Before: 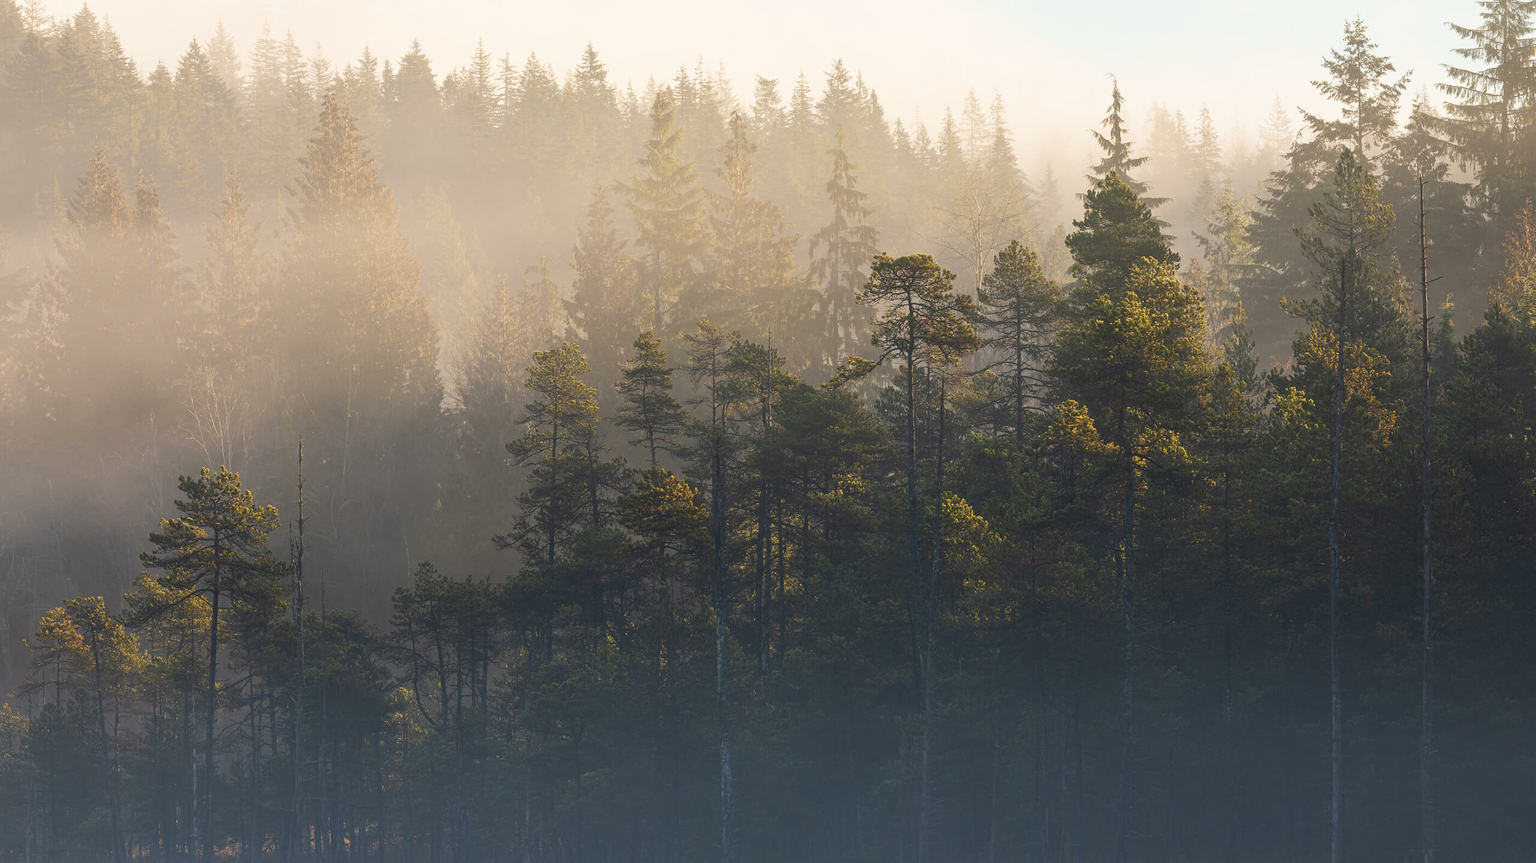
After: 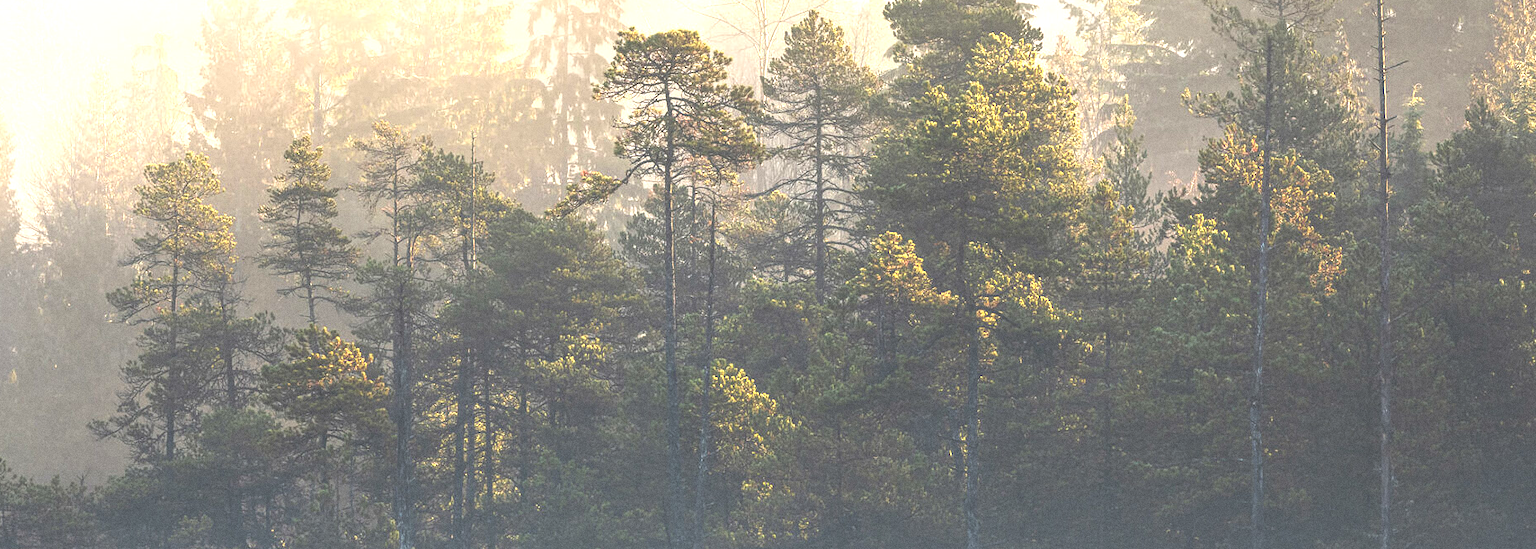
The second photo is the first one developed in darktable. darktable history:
crop and rotate: left 27.938%, top 27.046%, bottom 27.046%
grain: coarseness 0.09 ISO
local contrast: on, module defaults
exposure: black level correction -0.023, exposure 1.397 EV, compensate highlight preservation false
